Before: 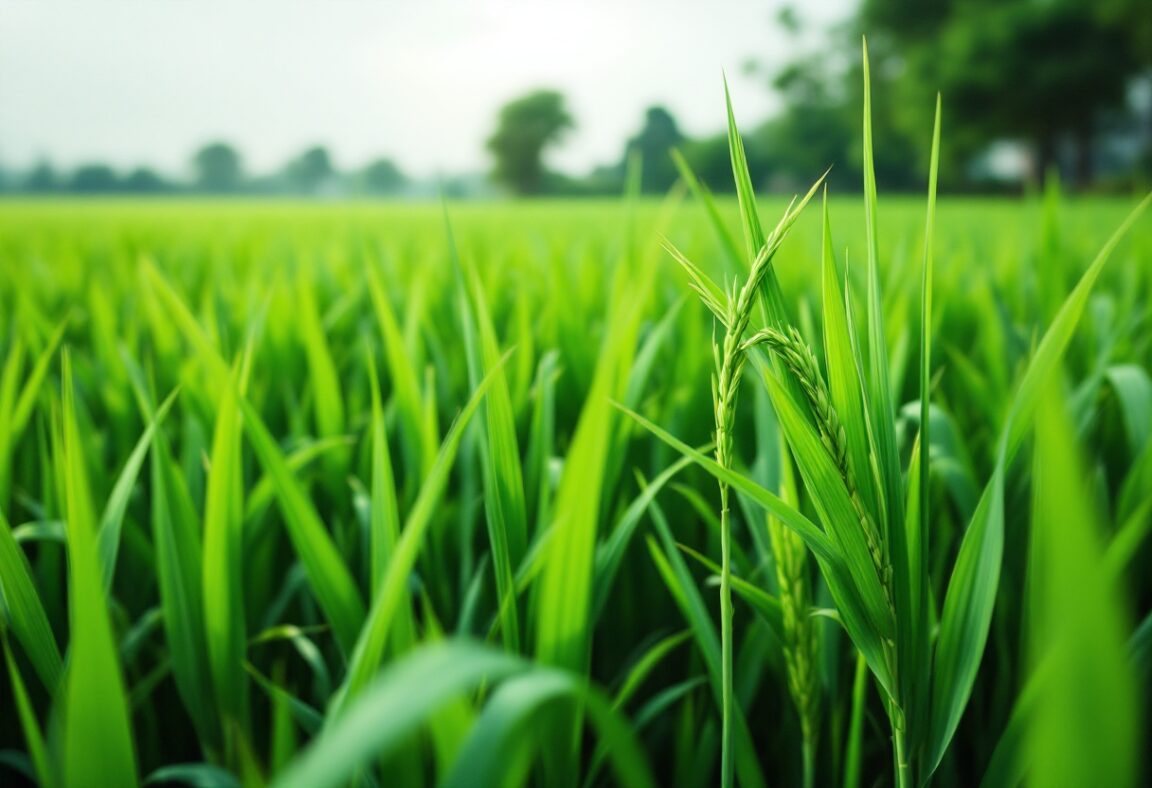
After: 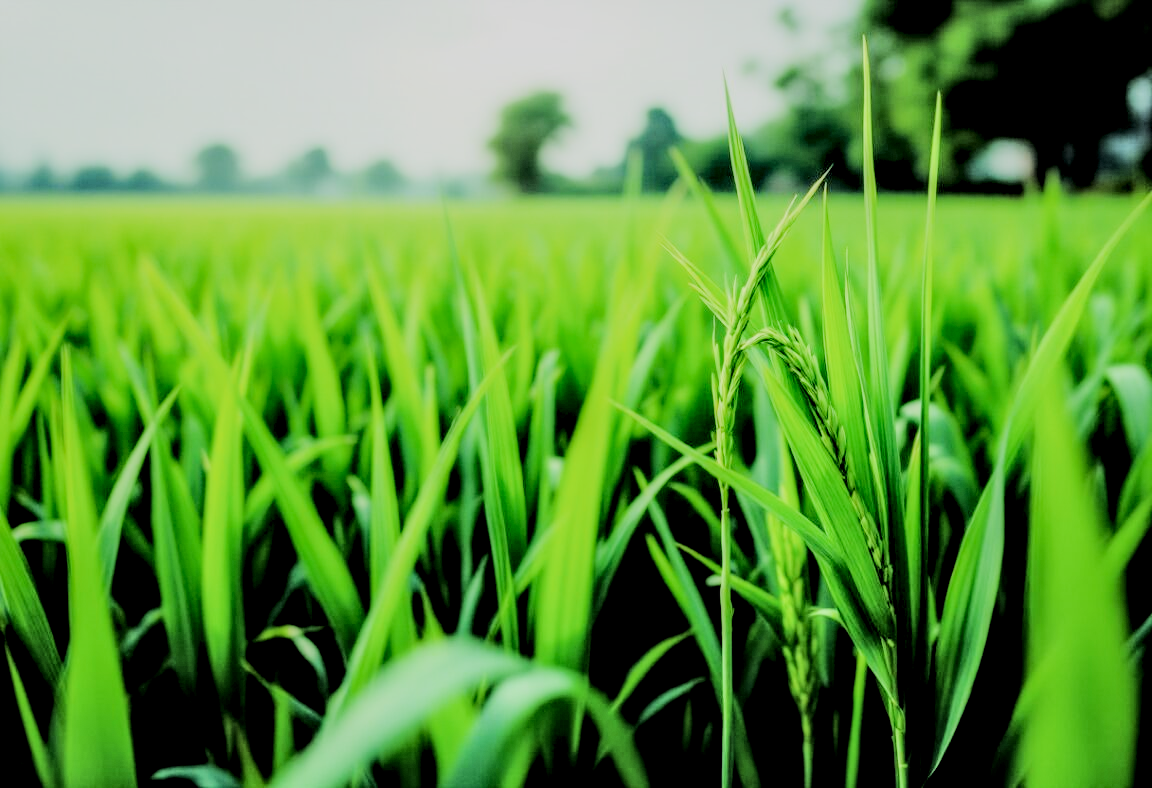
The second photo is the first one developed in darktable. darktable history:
local contrast: detail 160%
filmic rgb: black relative exposure -3.21 EV, white relative exposure 7.02 EV, hardness 1.46, contrast 1.35
rgb curve: curves: ch0 [(0, 0) (0.284, 0.292) (0.505, 0.644) (1, 1)], compensate middle gray true
